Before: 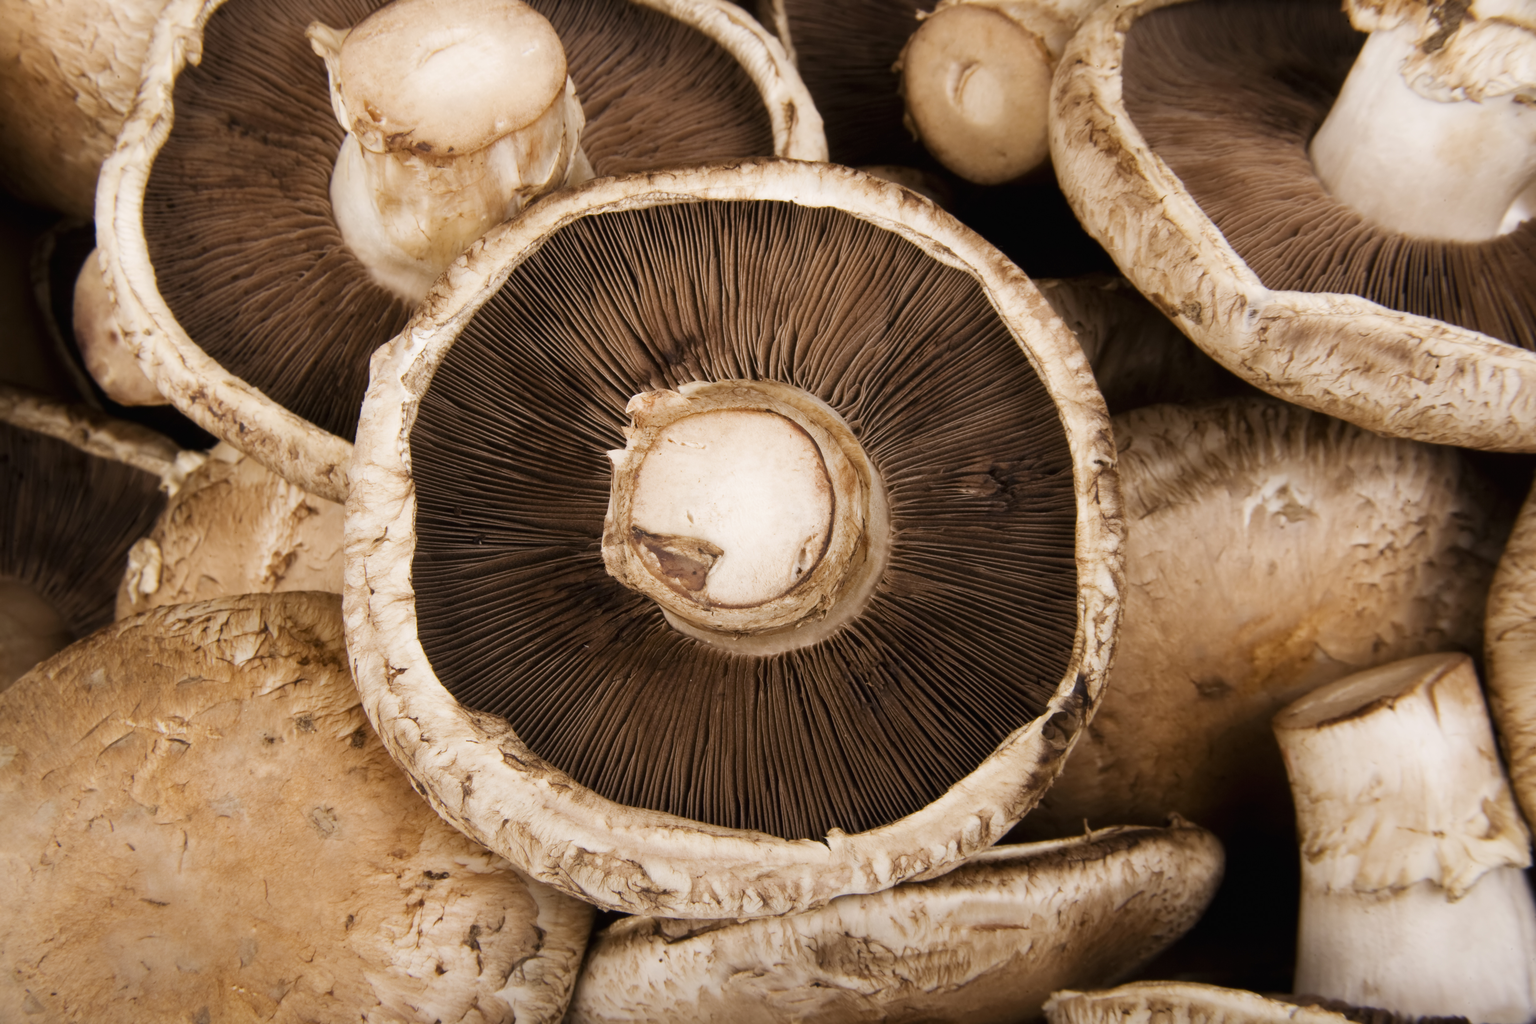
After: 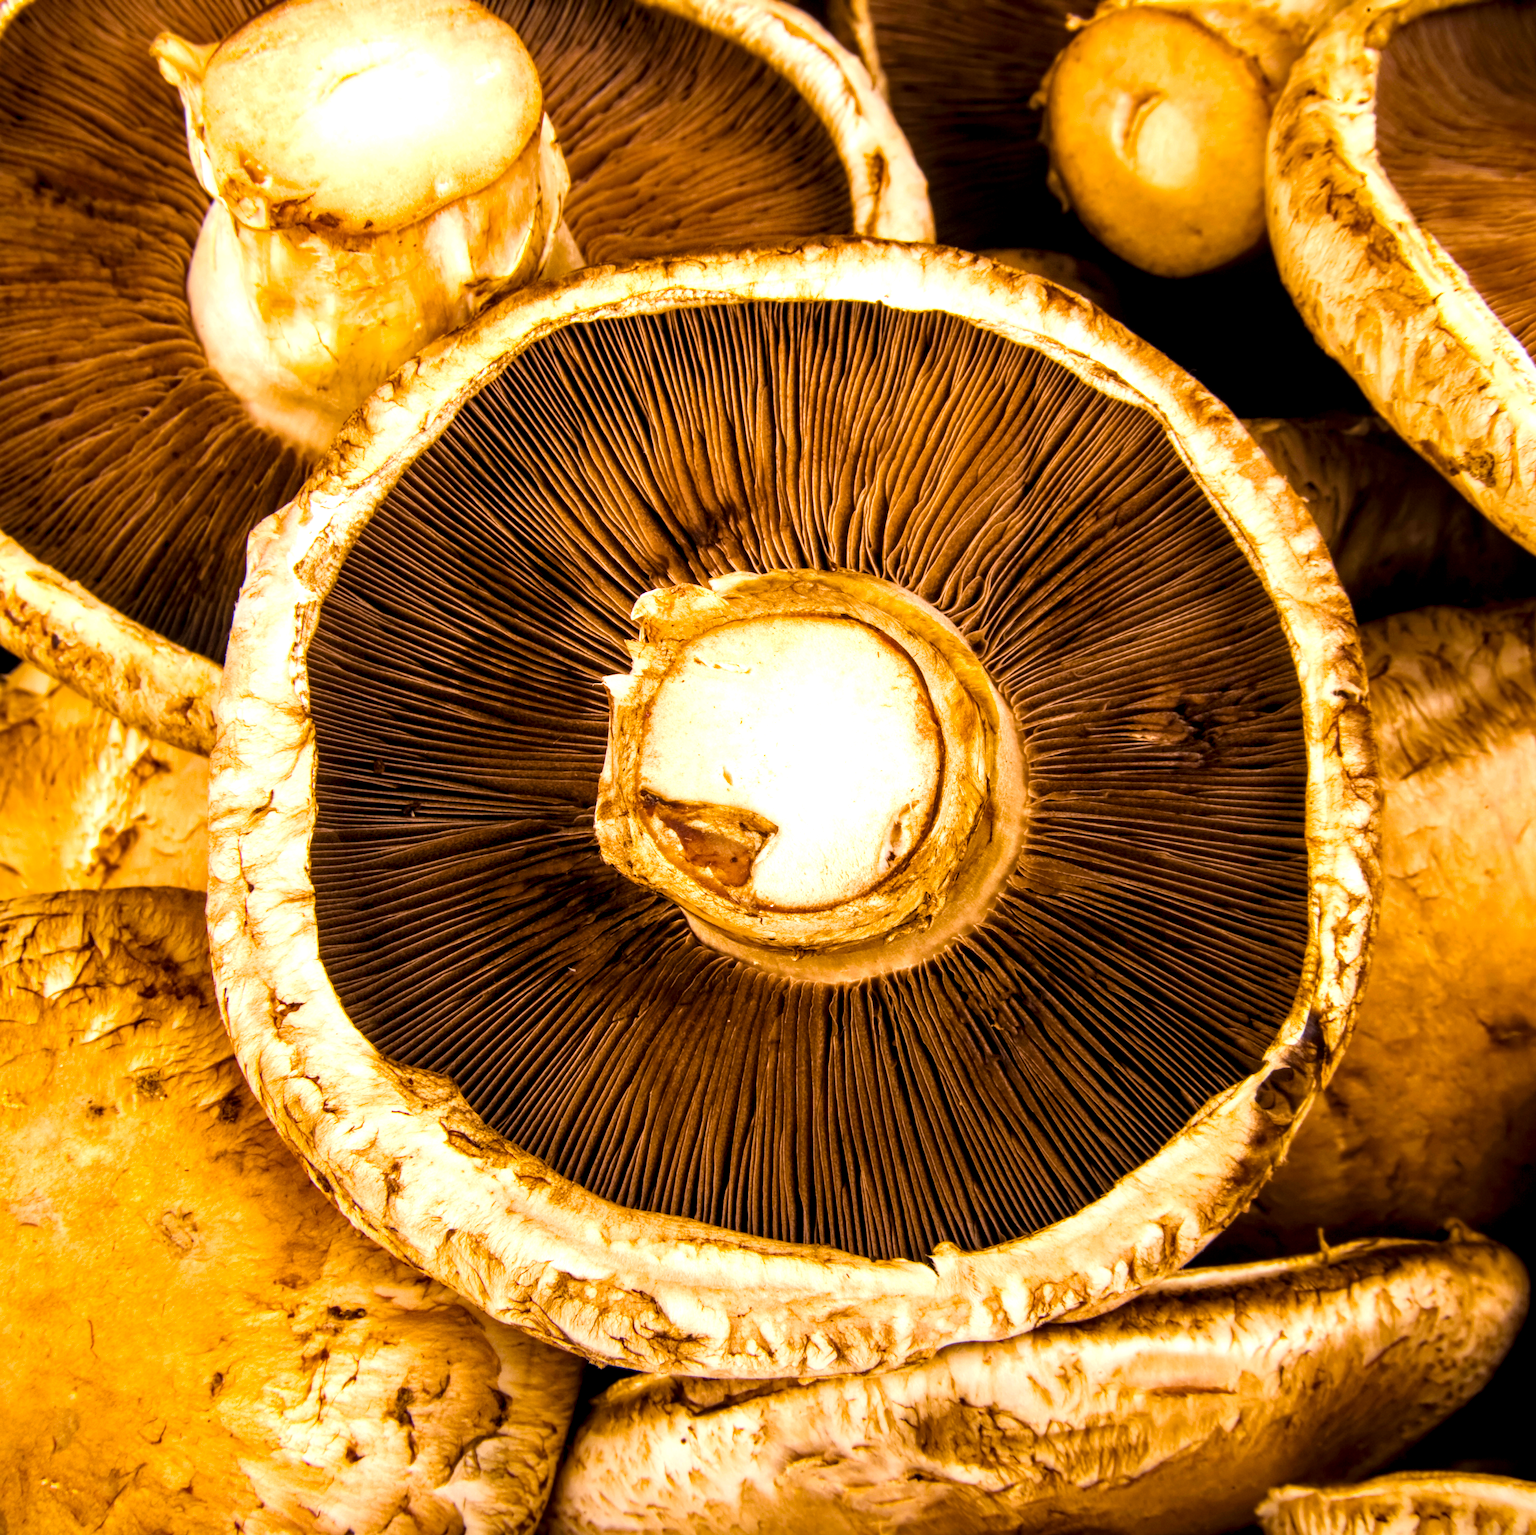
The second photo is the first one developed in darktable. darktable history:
exposure: black level correction 0, exposure 0.499 EV, compensate highlight preservation false
color balance rgb: linear chroma grading › shadows 16.647%, linear chroma grading › highlights 61.733%, linear chroma grading › global chroma 49.526%, perceptual saturation grading › global saturation -0.138%
crop and rotate: left 13.377%, right 19.942%
local contrast: highlights 60%, shadows 62%, detail 160%
